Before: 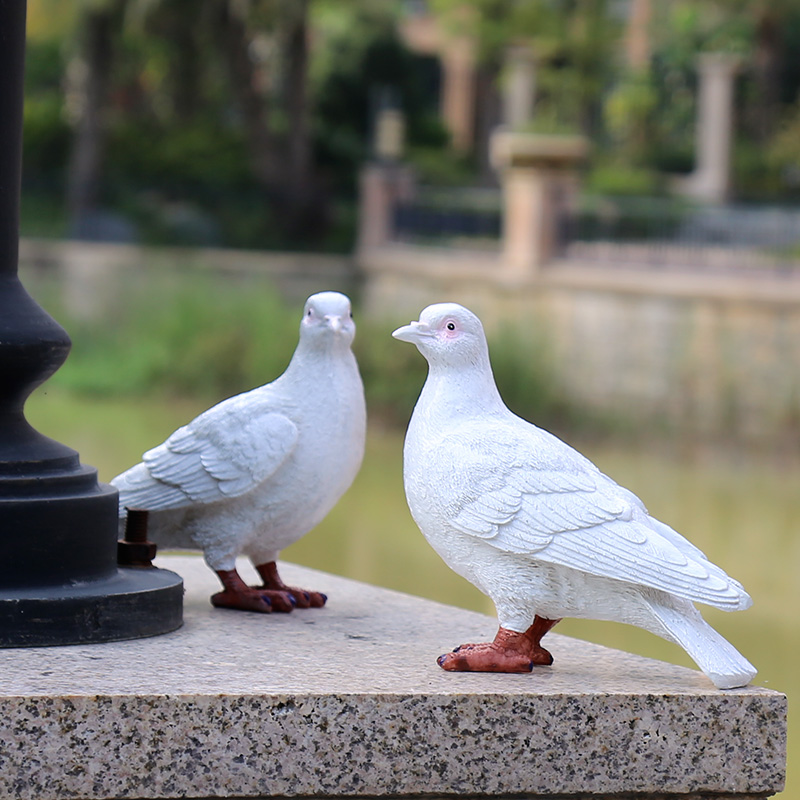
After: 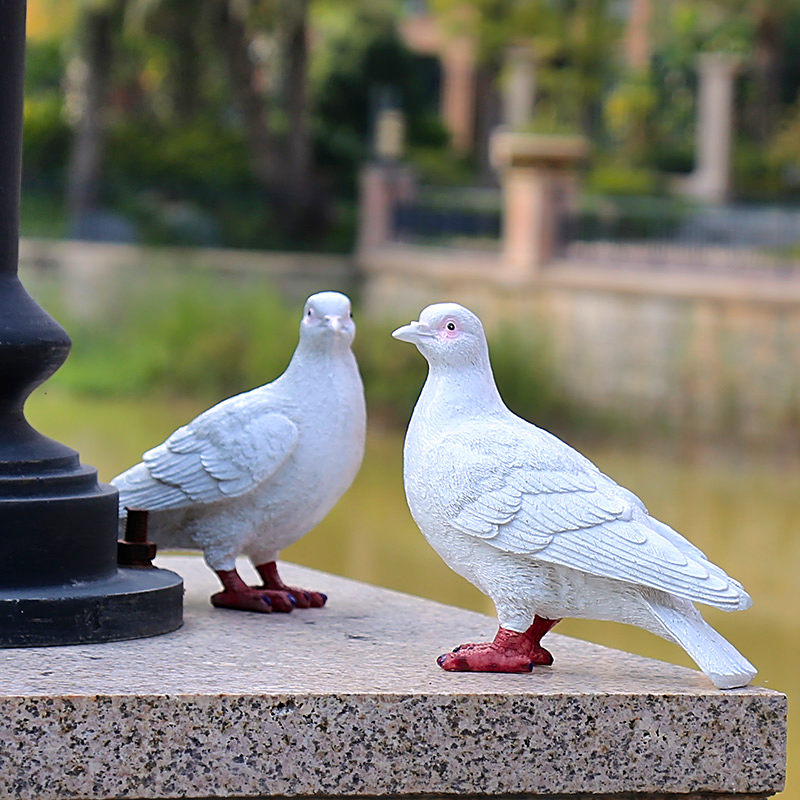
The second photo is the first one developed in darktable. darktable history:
shadows and highlights: low approximation 0.01, soften with gaussian
color zones: curves: ch1 [(0.24, 0.634) (0.75, 0.5)]; ch2 [(0.253, 0.437) (0.745, 0.491)]
sharpen: on, module defaults
